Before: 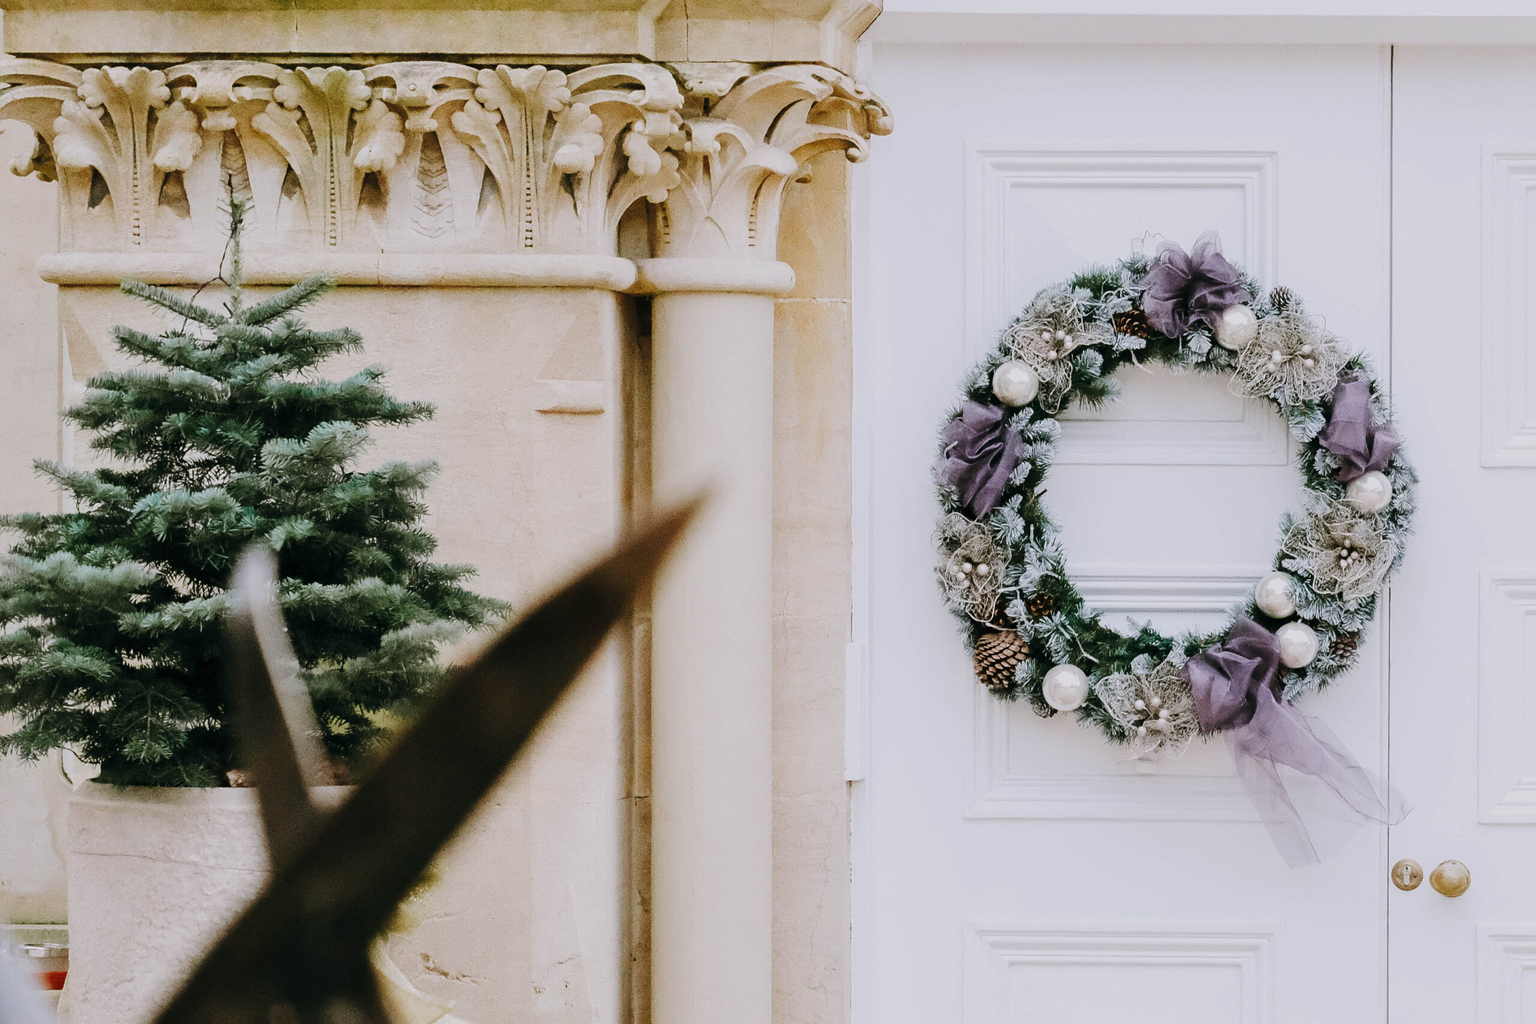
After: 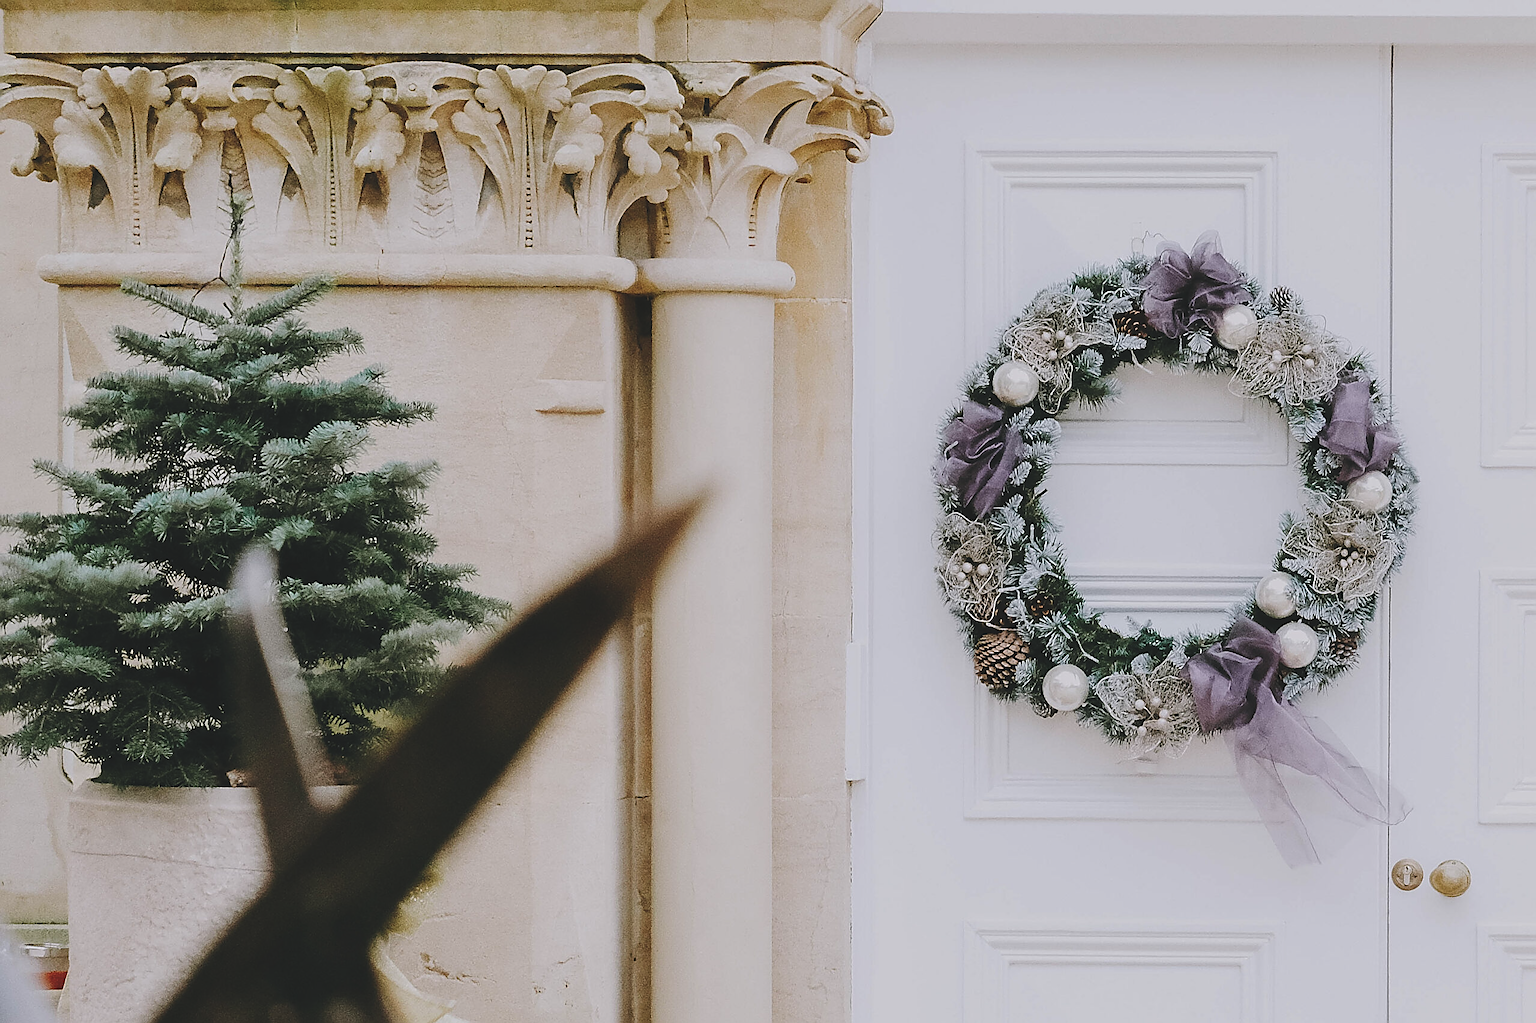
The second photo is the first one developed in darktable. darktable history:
sharpen: radius 1.4, amount 1.25, threshold 0.7
contrast brightness saturation: saturation -0.05
exposure: black level correction -0.014, exposure -0.193 EV, compensate highlight preservation false
